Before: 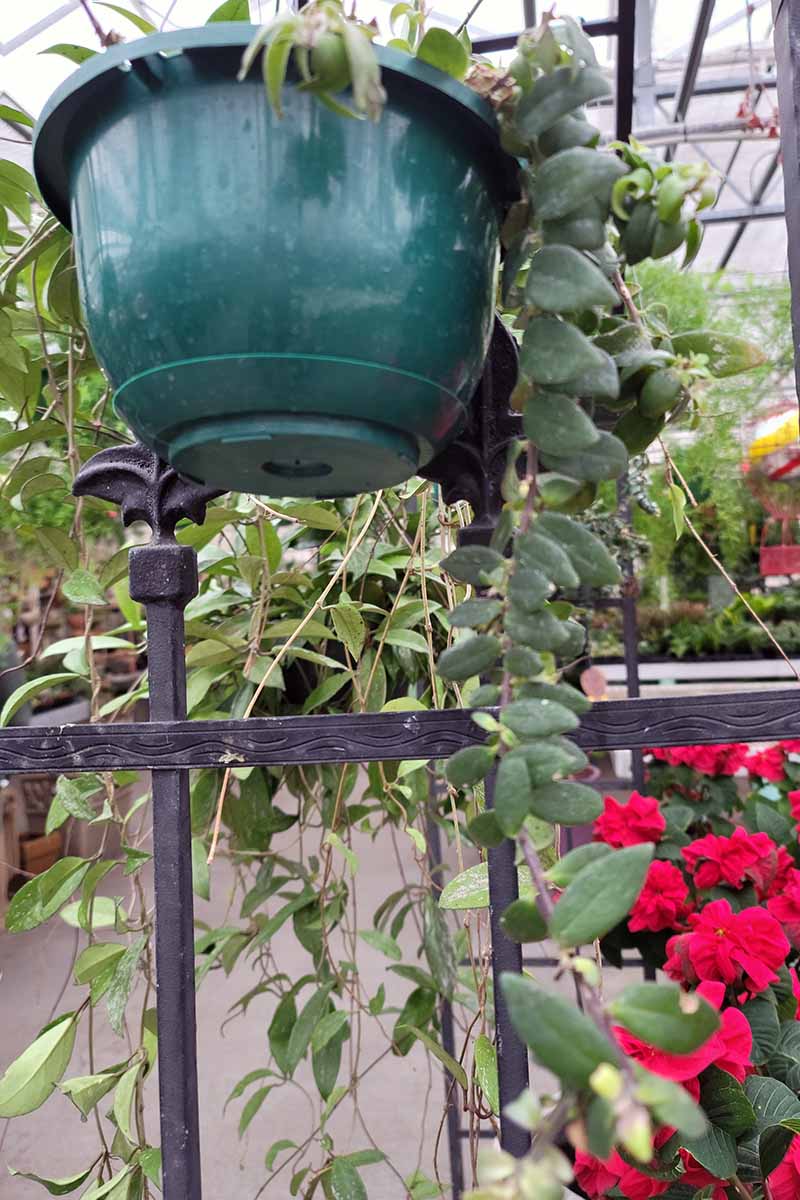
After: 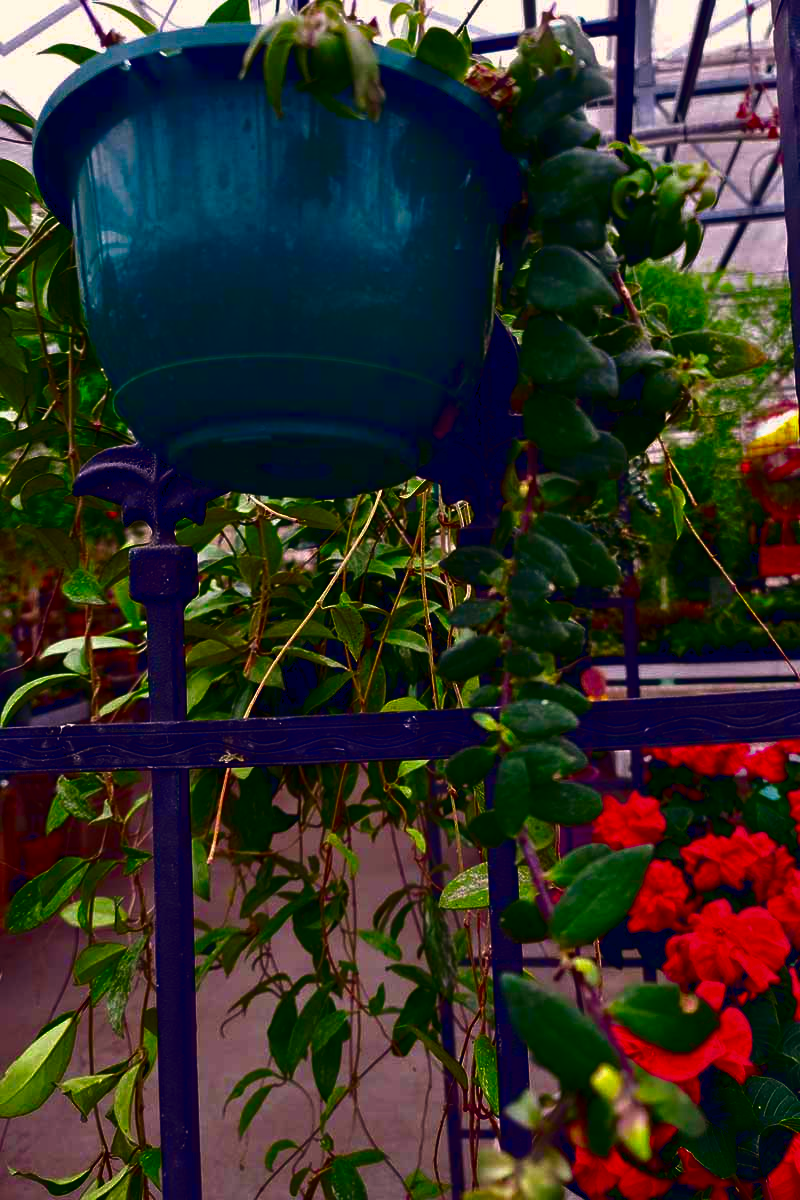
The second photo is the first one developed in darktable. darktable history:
color balance: input saturation 99%
contrast brightness saturation: brightness -1, saturation 1
color balance rgb: shadows lift › hue 87.51°, highlights gain › chroma 1.35%, highlights gain › hue 55.1°, global offset › chroma 0.13%, global offset › hue 253.66°, perceptual saturation grading › global saturation 16.38%
